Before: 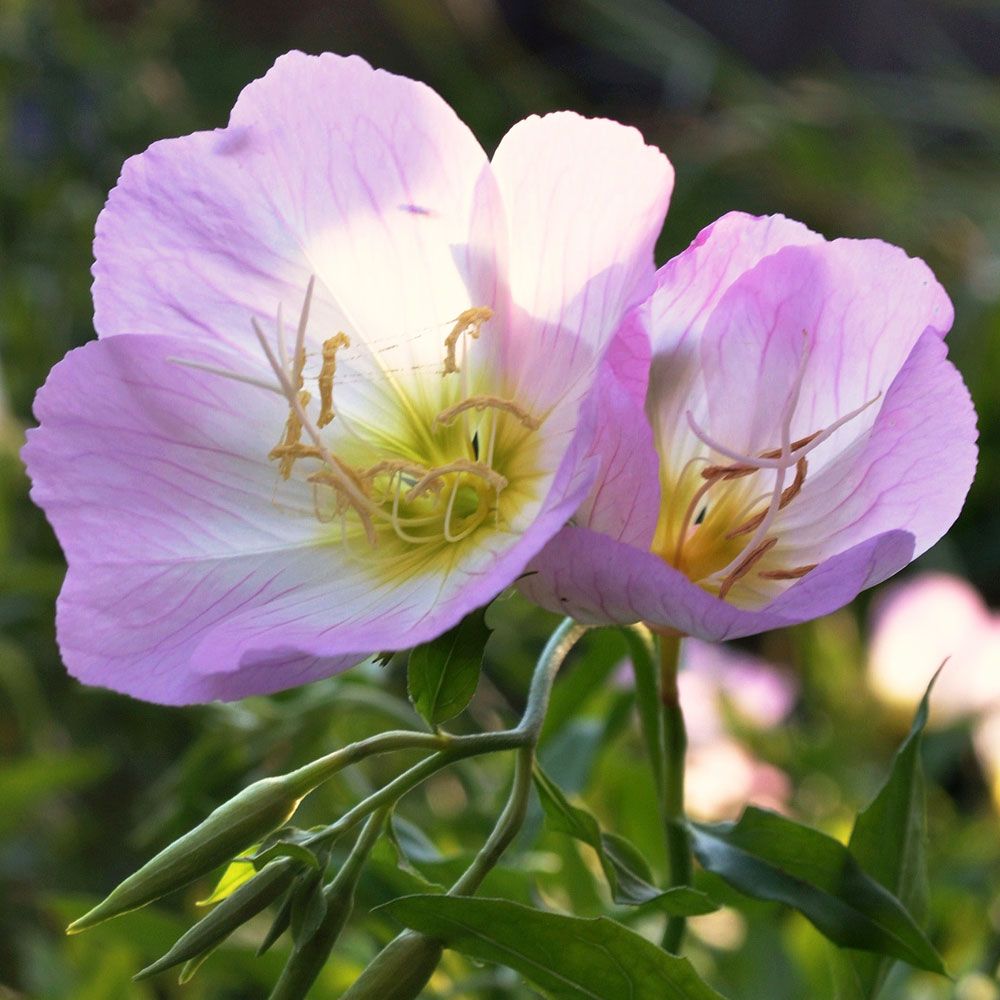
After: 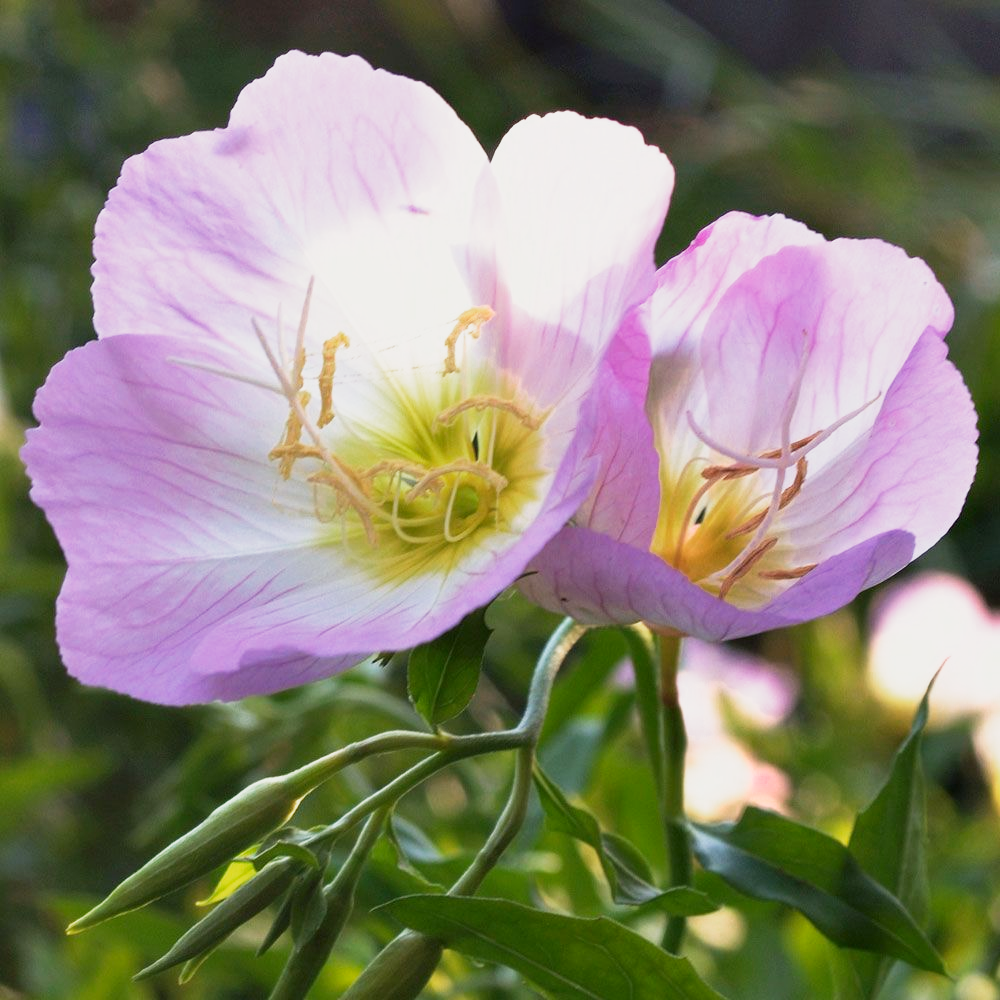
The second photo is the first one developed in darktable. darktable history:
base curve: curves: ch0 [(0, 0) (0.088, 0.125) (0.176, 0.251) (0.354, 0.501) (0.613, 0.749) (1, 0.877)], preserve colors none
color zones: curves: ch0 [(0, 0.465) (0.092, 0.596) (0.289, 0.464) (0.429, 0.453) (0.571, 0.464) (0.714, 0.455) (0.857, 0.462) (1, 0.465)]
